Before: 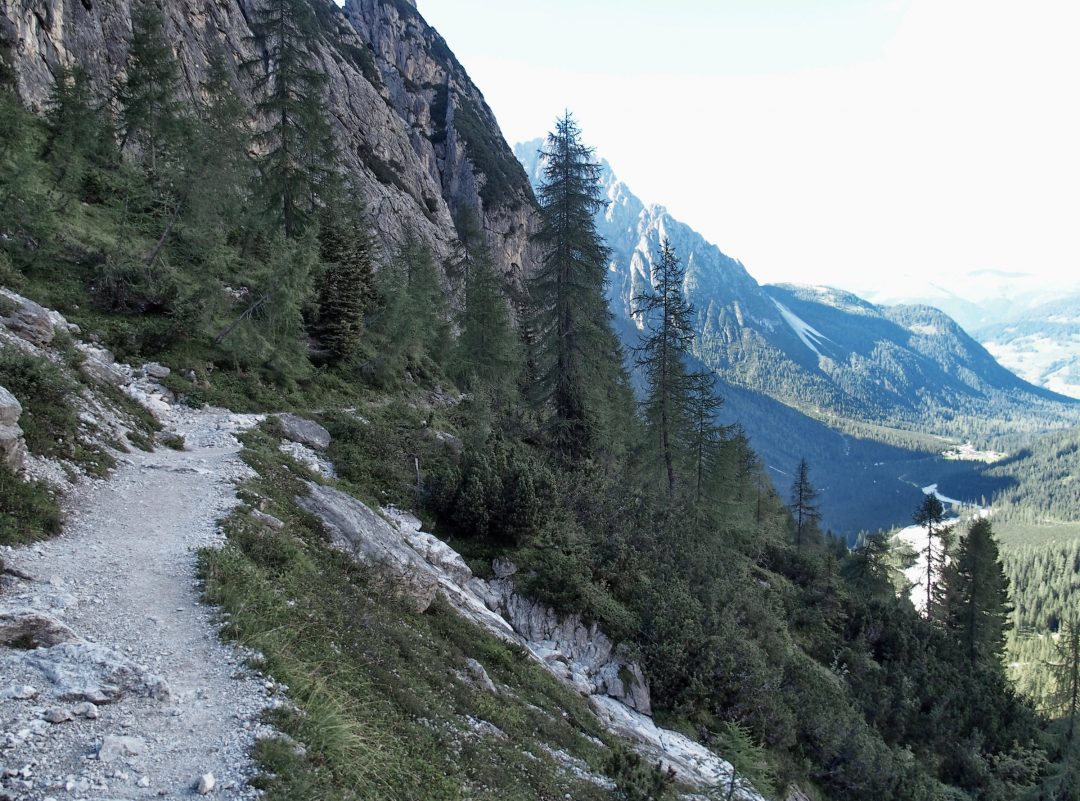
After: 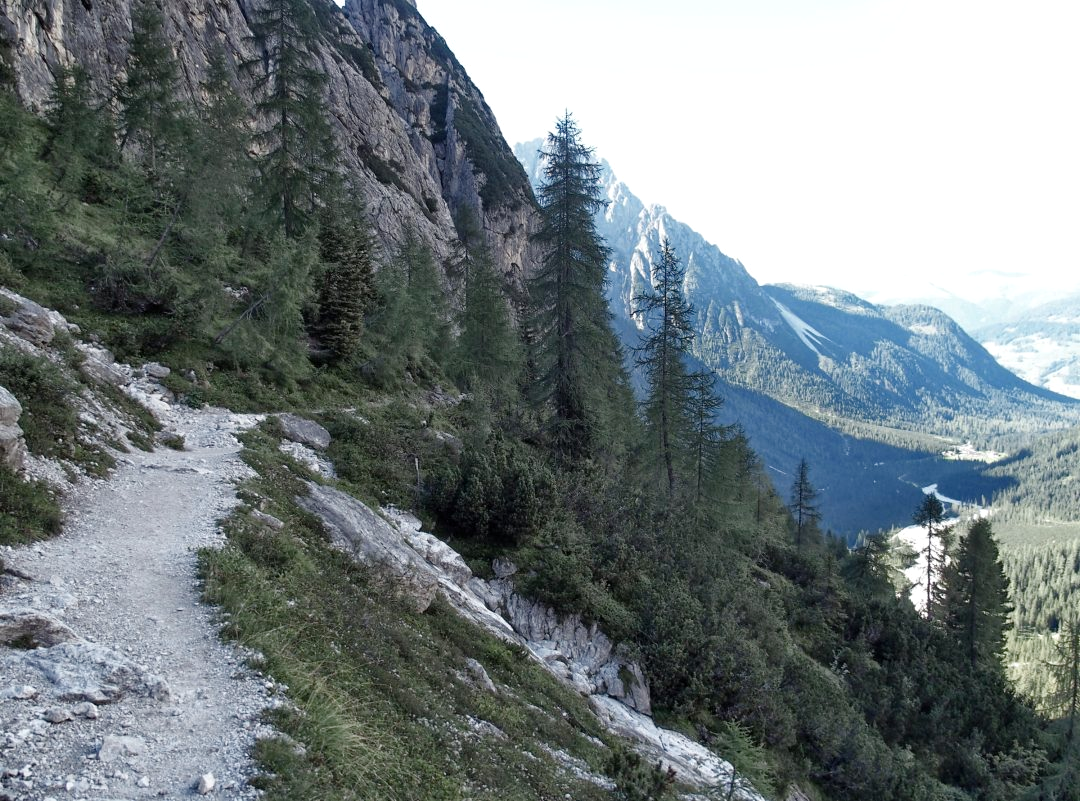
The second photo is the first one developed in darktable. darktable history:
color balance rgb: perceptual saturation grading › global saturation 0.173%, perceptual saturation grading › highlights -30.753%, perceptual saturation grading › shadows 20.294%, perceptual brilliance grading › global brilliance 3.132%
contrast brightness saturation: saturation -0.048
